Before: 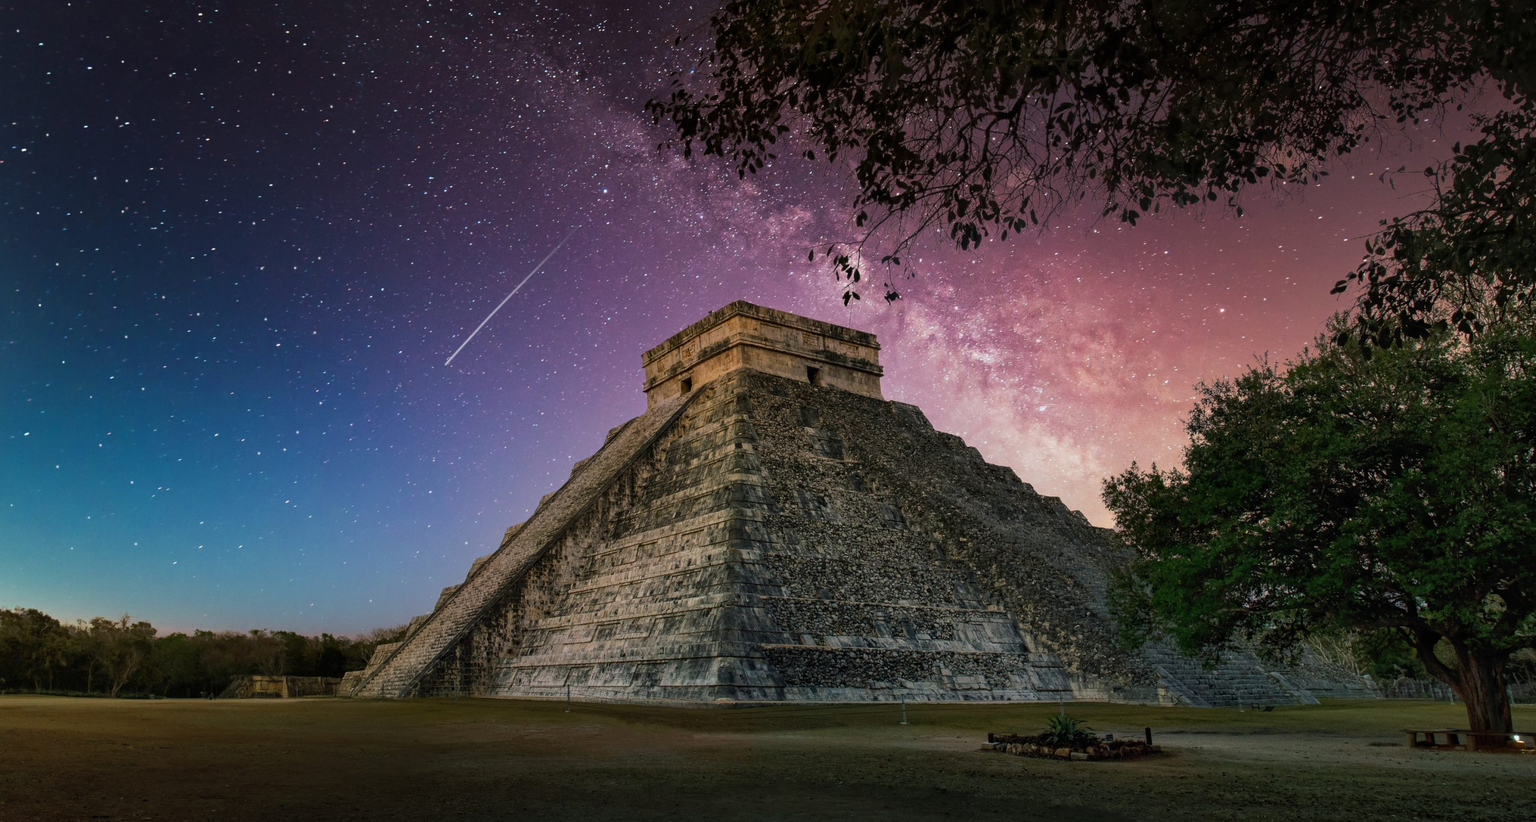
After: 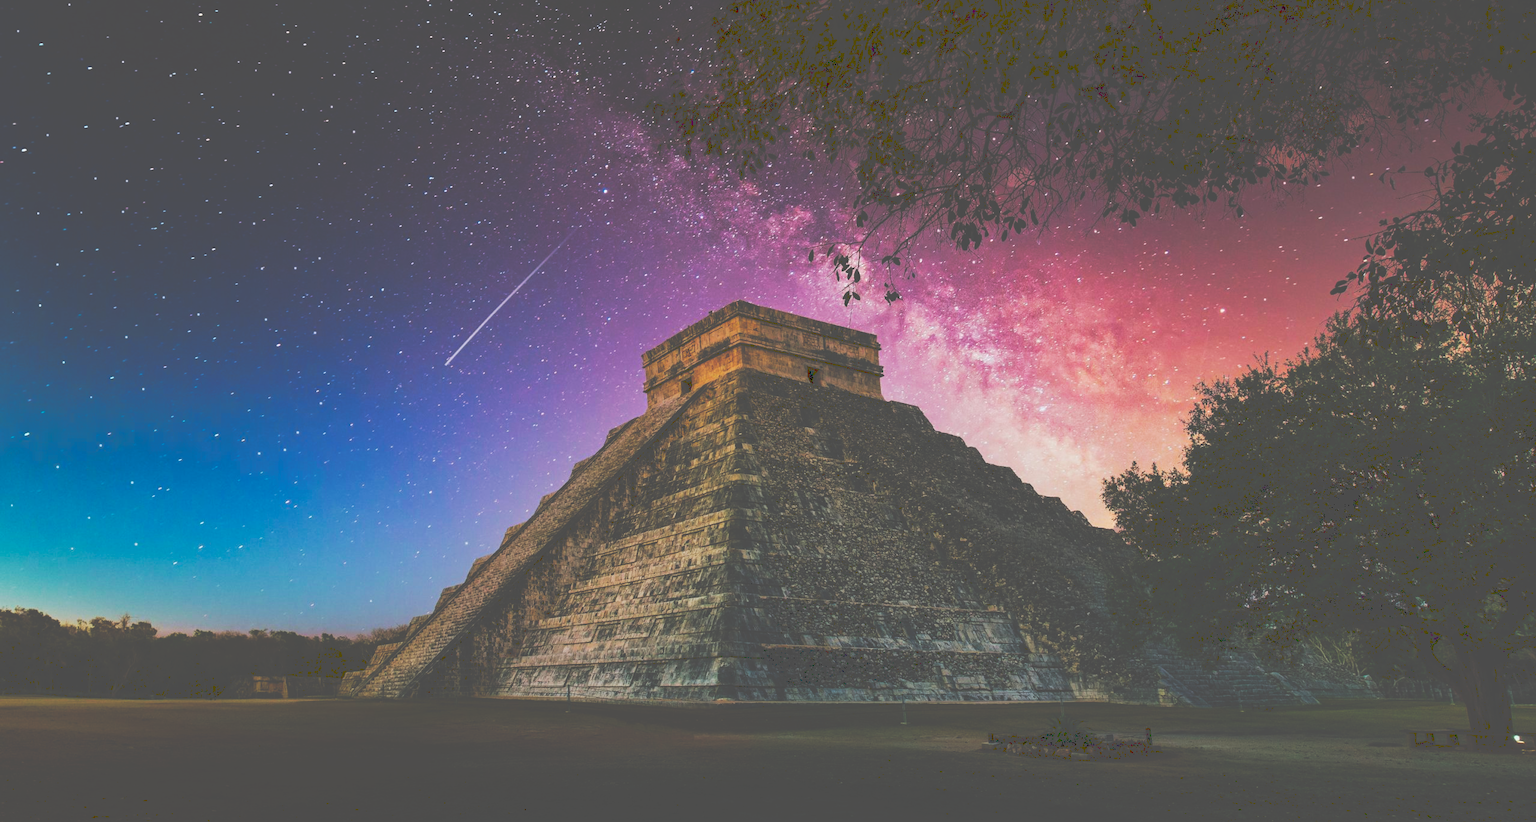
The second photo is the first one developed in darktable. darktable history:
tone curve: curves: ch0 [(0, 0) (0.003, 0.319) (0.011, 0.319) (0.025, 0.319) (0.044, 0.323) (0.069, 0.324) (0.1, 0.328) (0.136, 0.329) (0.177, 0.337) (0.224, 0.351) (0.277, 0.373) (0.335, 0.413) (0.399, 0.458) (0.468, 0.533) (0.543, 0.617) (0.623, 0.71) (0.709, 0.783) (0.801, 0.849) (0.898, 0.911) (1, 1)], preserve colors none
color balance rgb: perceptual saturation grading › global saturation 40%, global vibrance 15%
